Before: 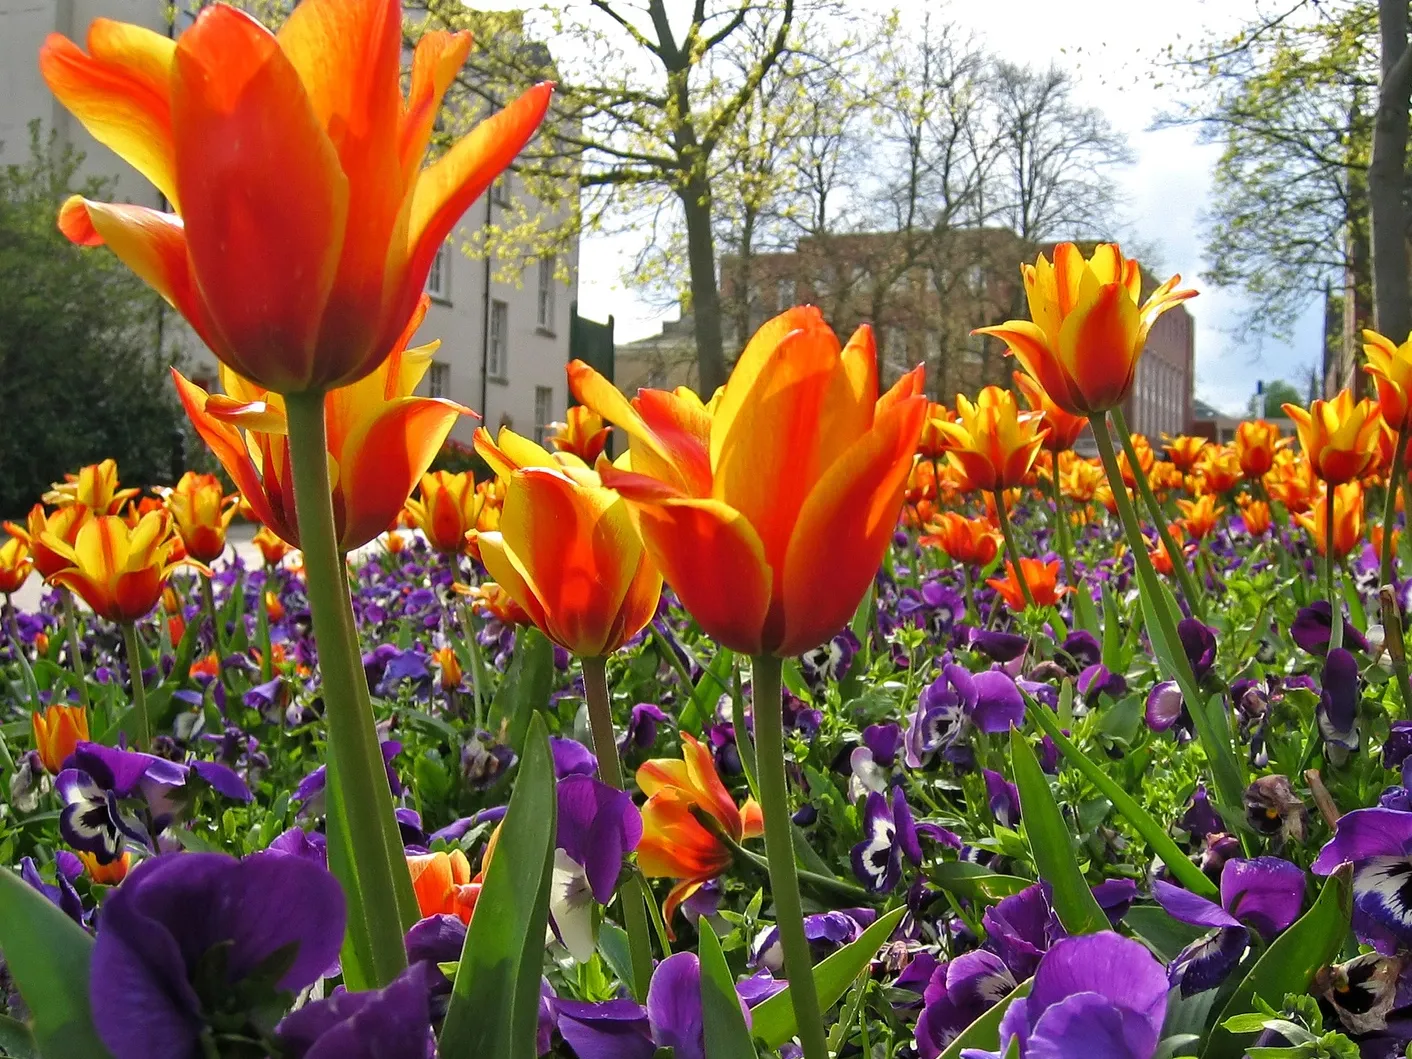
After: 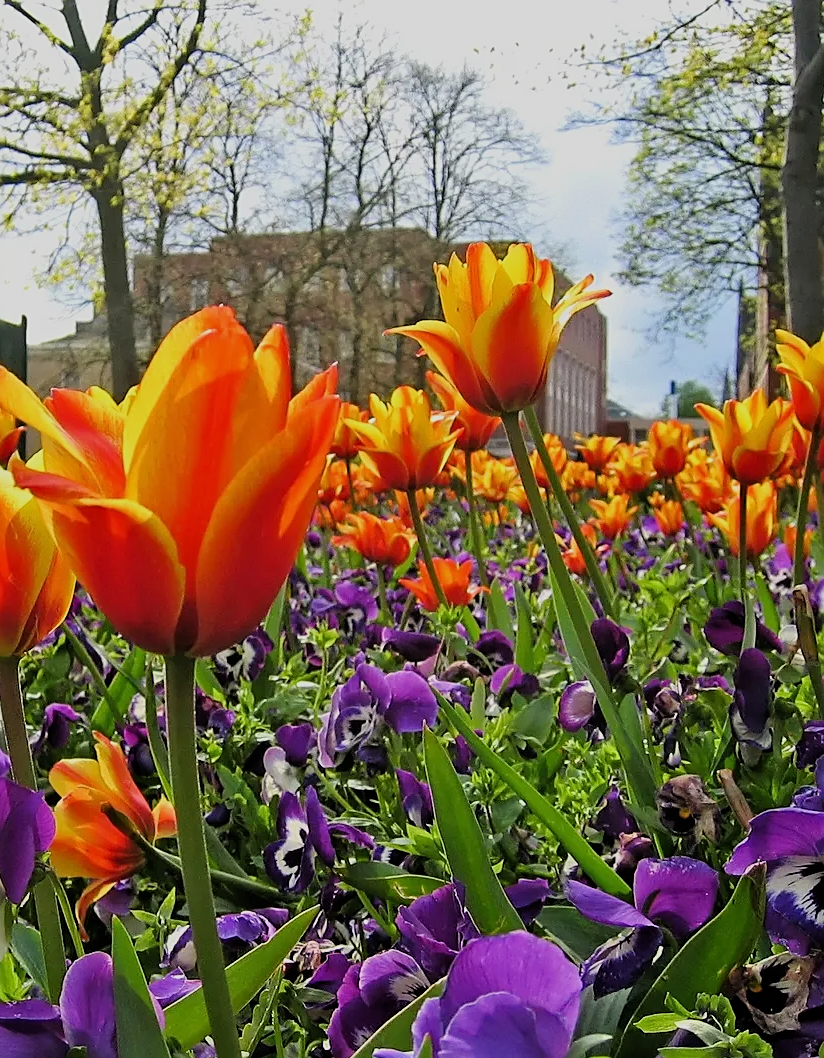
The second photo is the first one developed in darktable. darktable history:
filmic rgb: black relative exposure -7.65 EV, white relative exposure 4.56 EV, hardness 3.61, contrast 1.049, color science v6 (2022)
crop: left 41.574%
sharpen: on, module defaults
